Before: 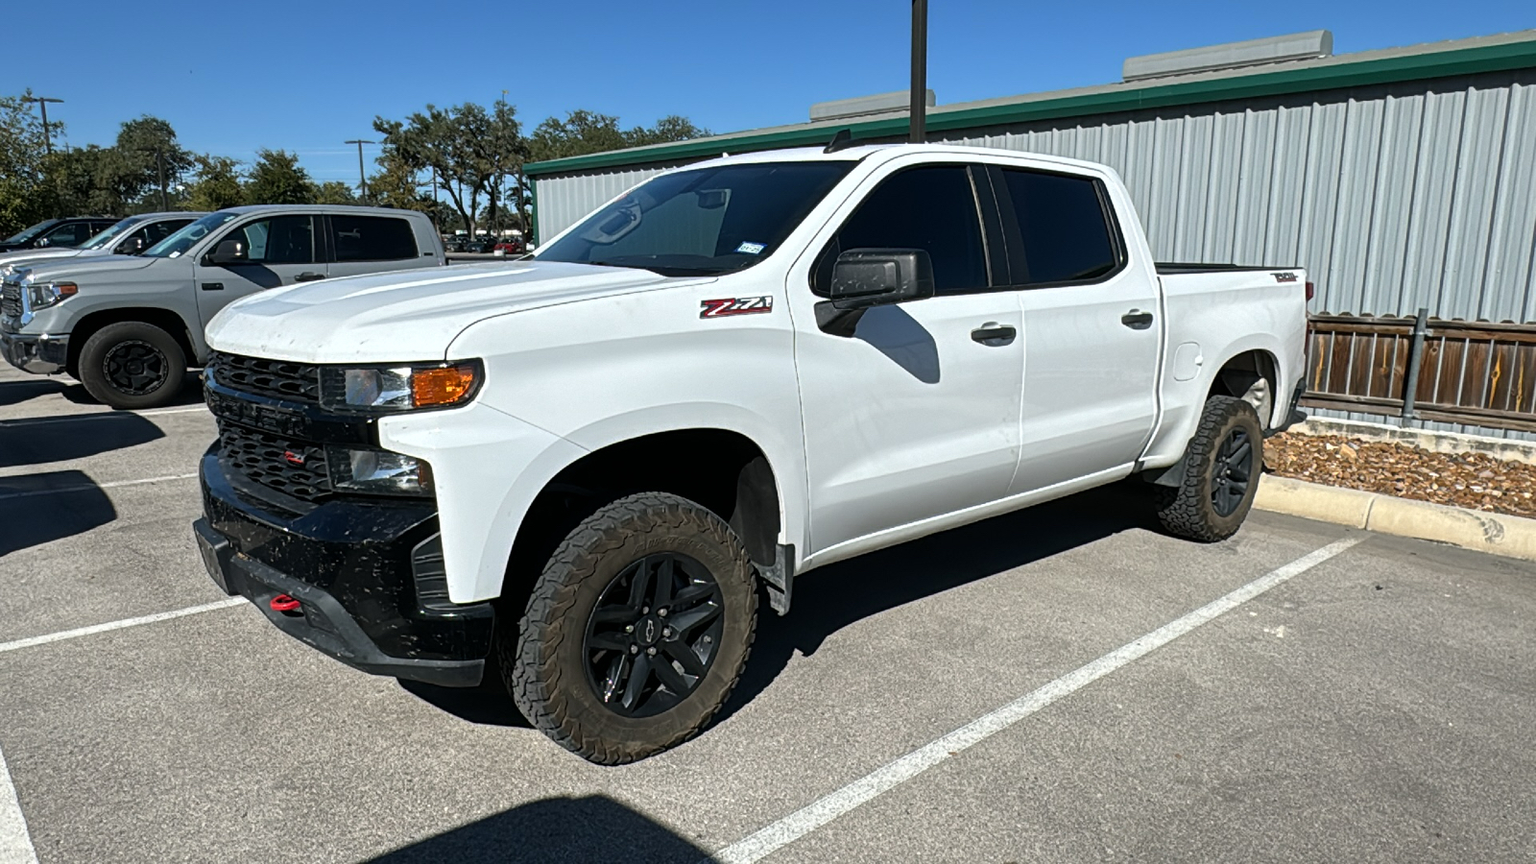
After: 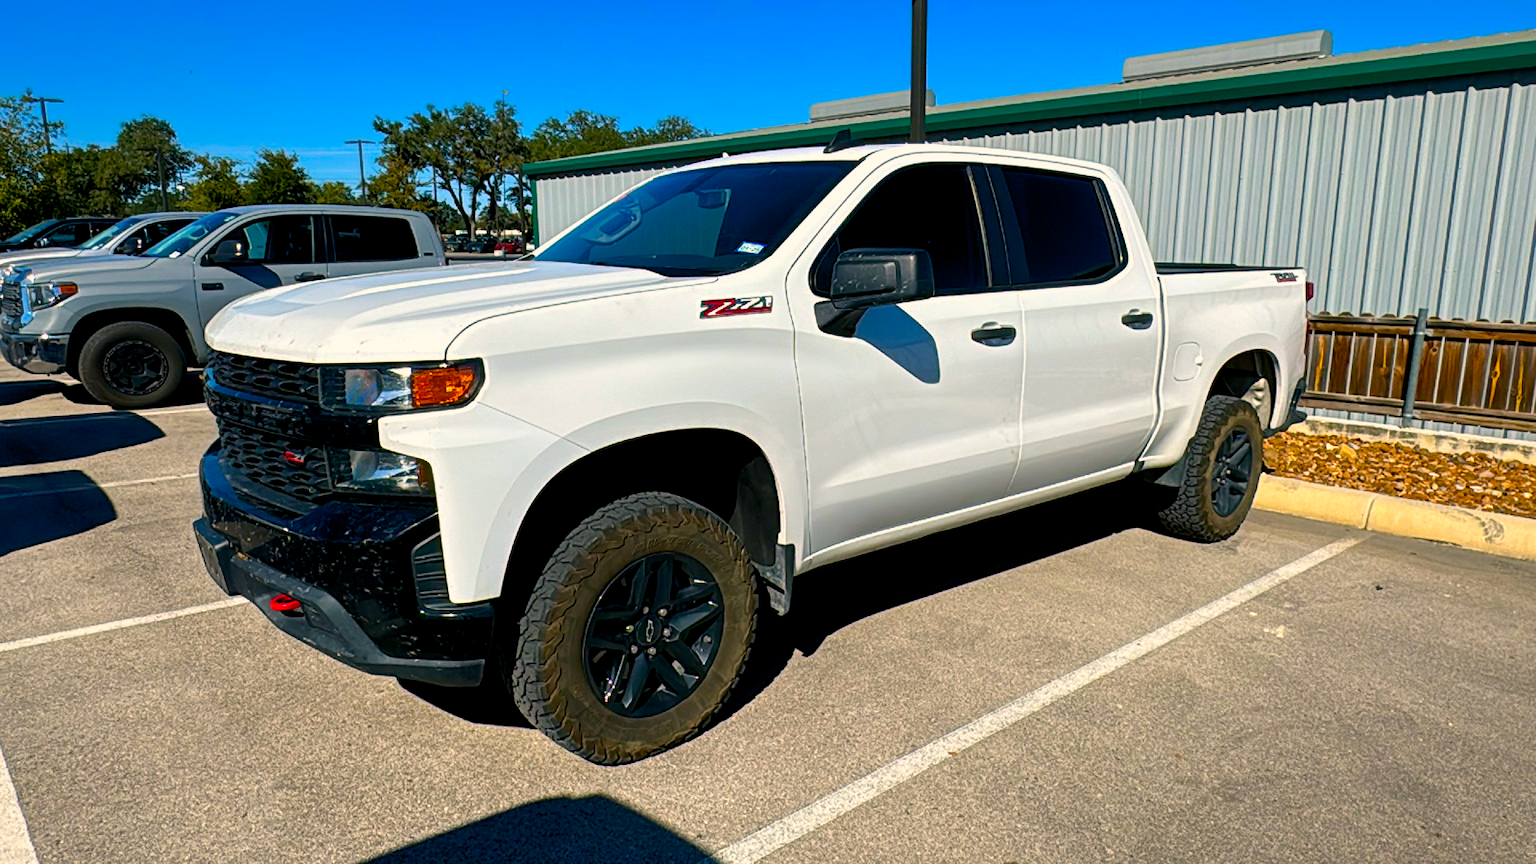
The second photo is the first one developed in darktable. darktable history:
color balance rgb: highlights gain › chroma 2.976%, highlights gain › hue 60.28°, global offset › luminance -0.5%, linear chroma grading › shadows 31.336%, linear chroma grading › global chroma -2.371%, linear chroma grading › mid-tones 3.706%, perceptual saturation grading › global saturation 30.271%, global vibrance 34.631%
contrast brightness saturation: contrast 0.079, saturation 0.202
